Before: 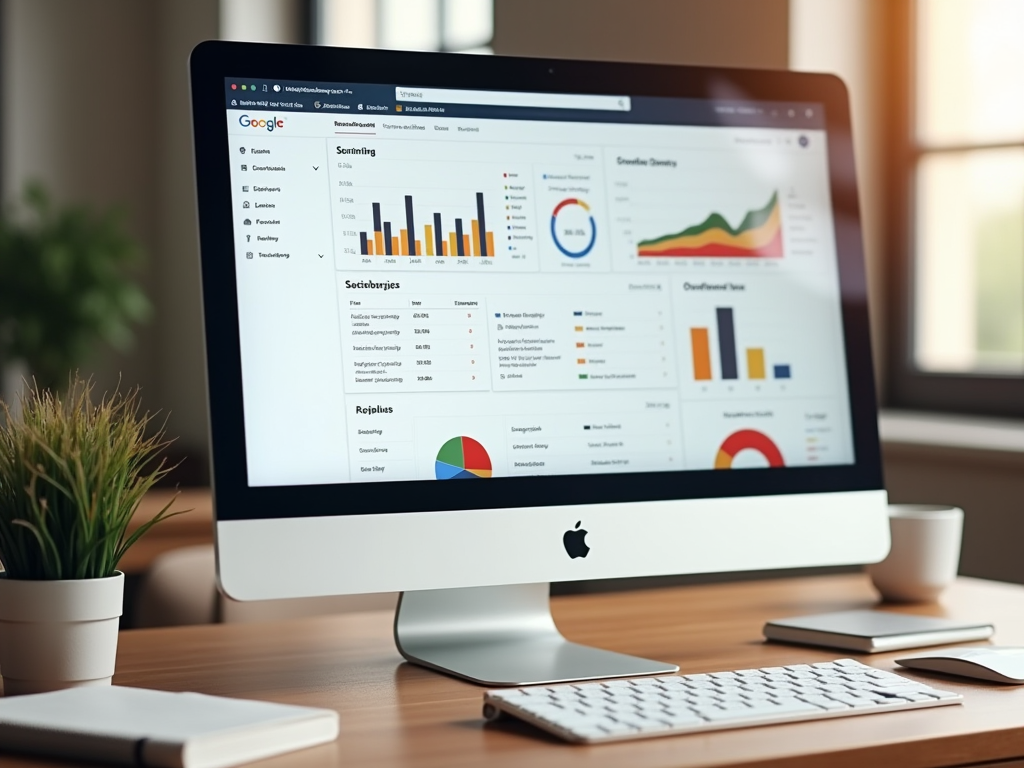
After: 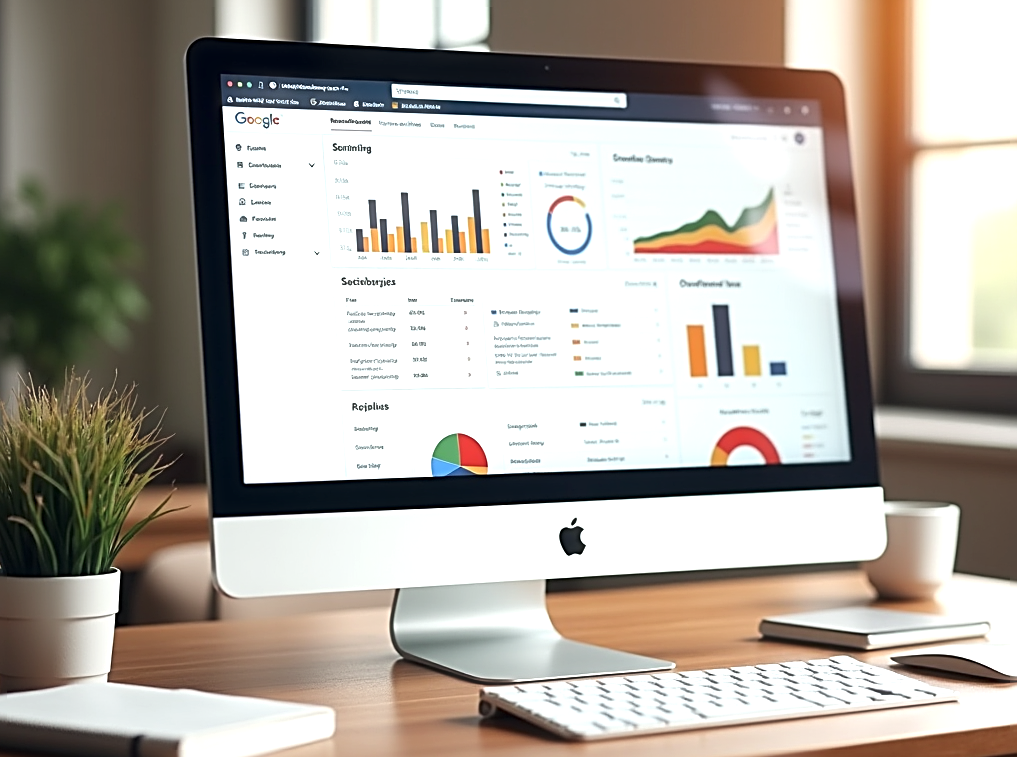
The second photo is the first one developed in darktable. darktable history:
sharpen: radius 2.533, amount 0.626
exposure: black level correction 0.001, exposure 0.499 EV, compensate highlight preservation false
crop: left 0.426%, top 0.509%, right 0.248%, bottom 0.794%
haze removal: strength -0.095, adaptive false
